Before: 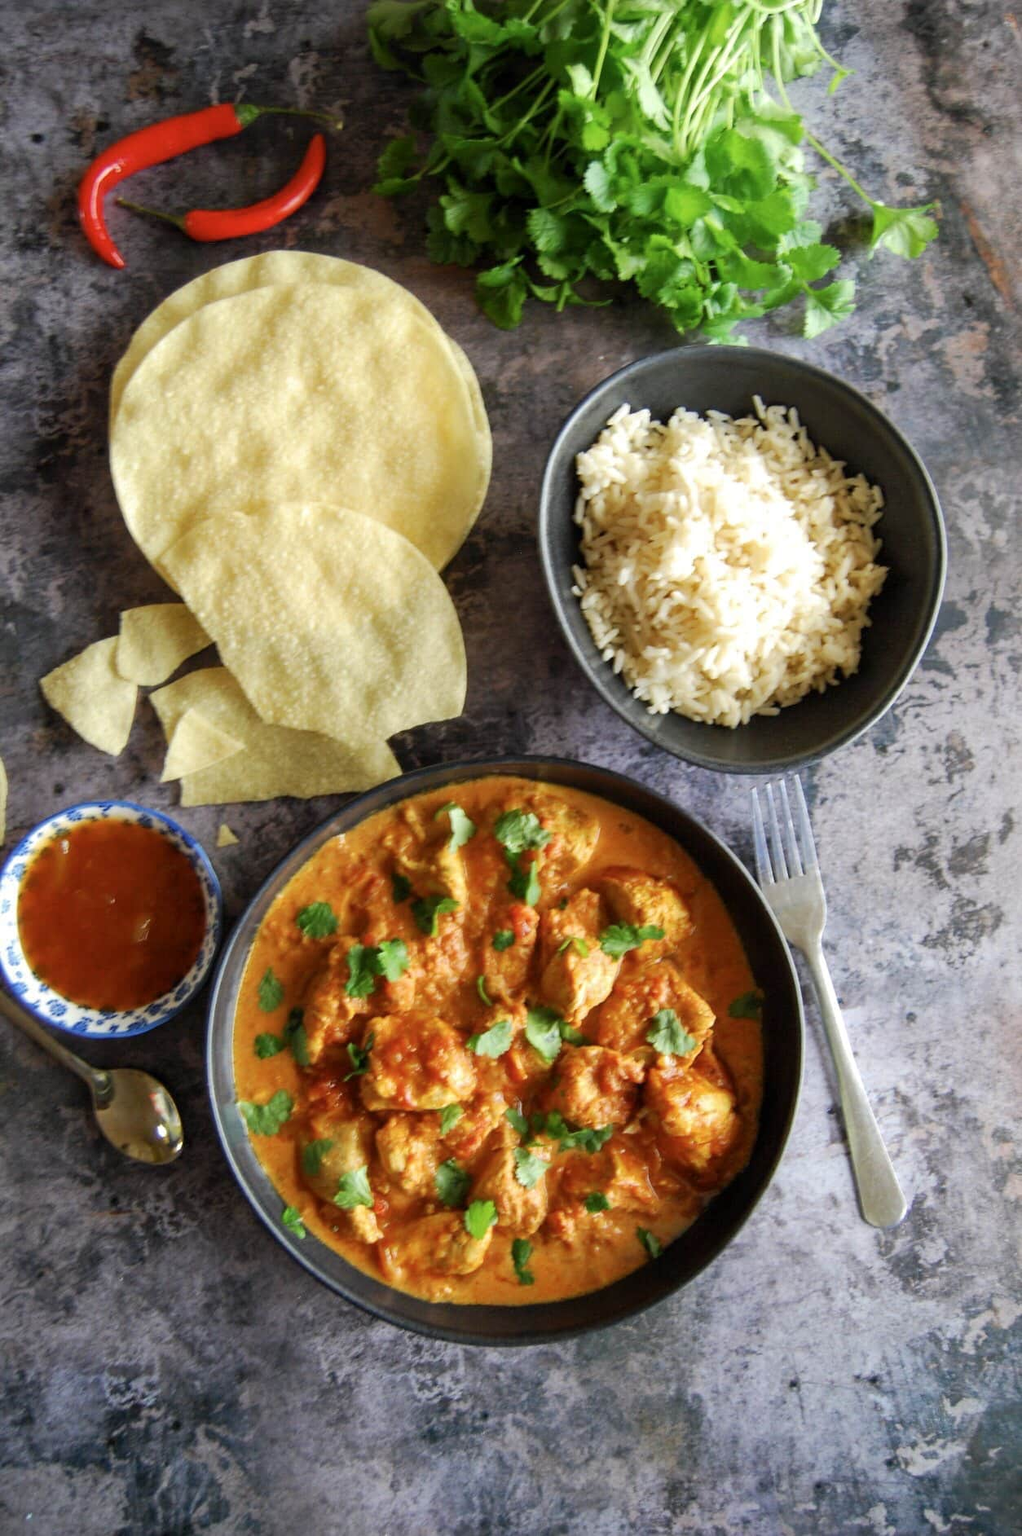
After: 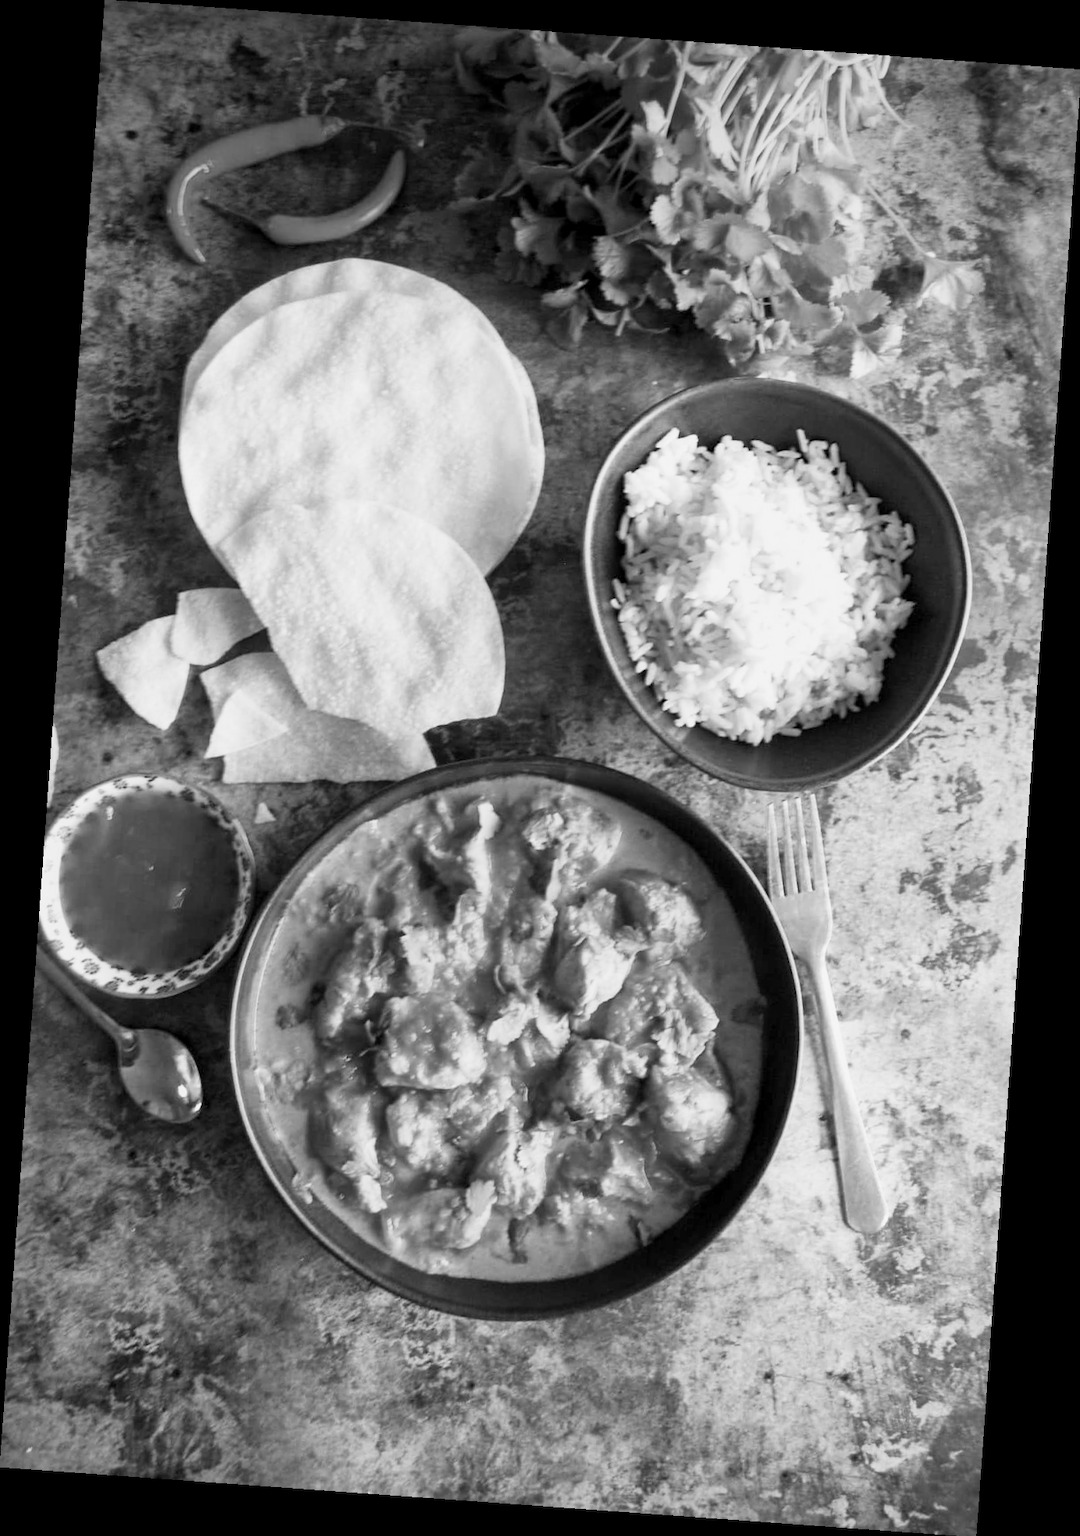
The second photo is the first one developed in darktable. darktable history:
base curve: curves: ch0 [(0, 0) (0.088, 0.125) (0.176, 0.251) (0.354, 0.501) (0.613, 0.749) (1, 0.877)], preserve colors none
rotate and perspective: rotation 4.1°, automatic cropping off
monochrome: on, module defaults
graduated density: density 2.02 EV, hardness 44%, rotation 0.374°, offset 8.21, hue 208.8°, saturation 97%
local contrast: mode bilateral grid, contrast 20, coarseness 50, detail 120%, midtone range 0.2
